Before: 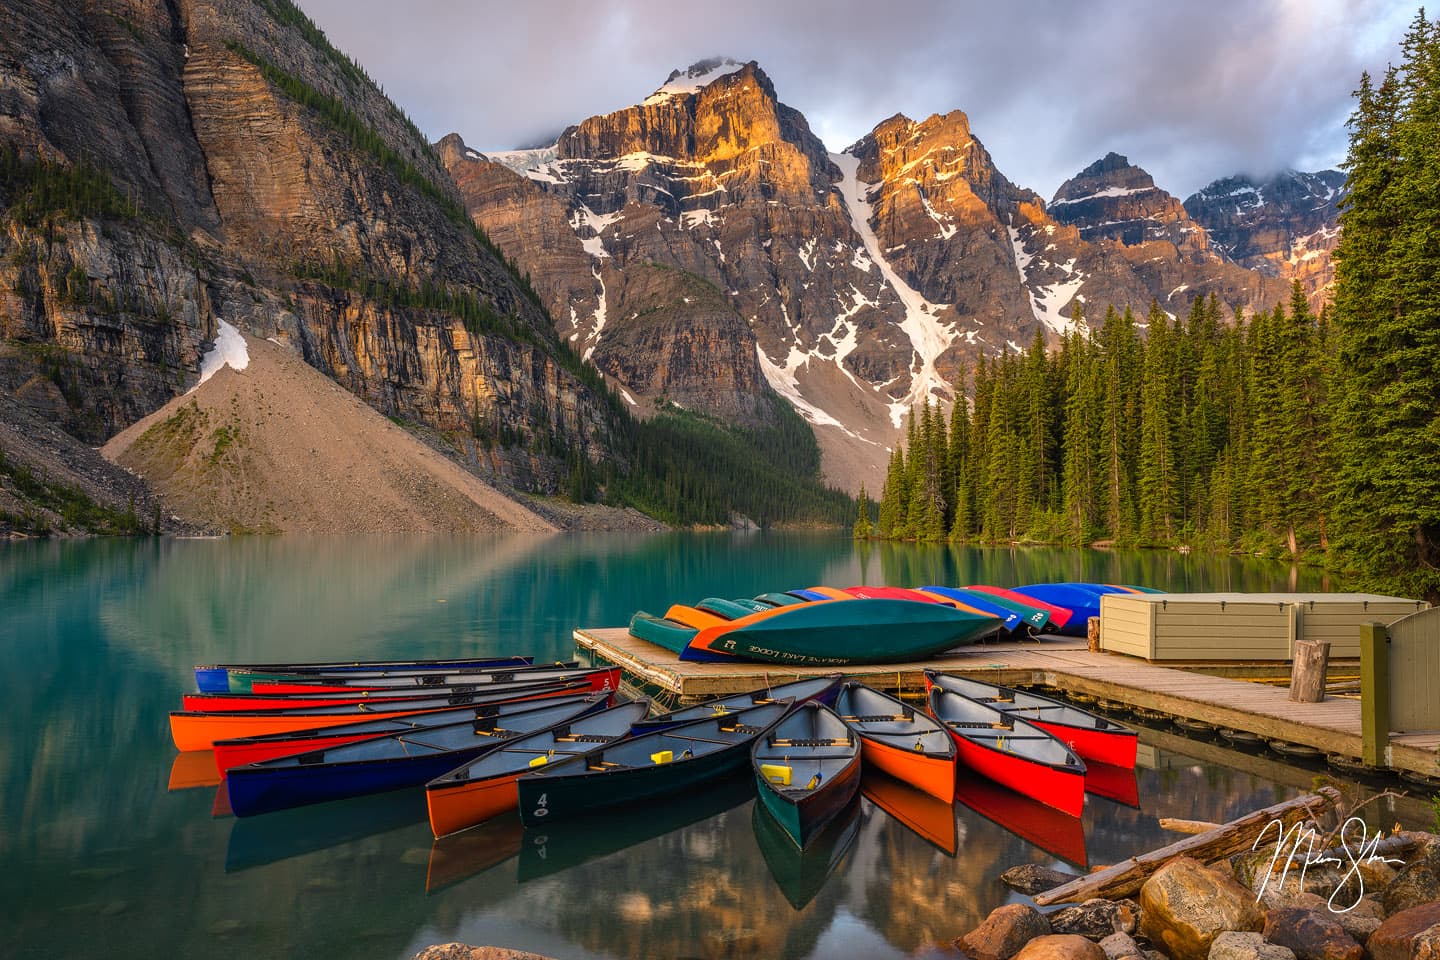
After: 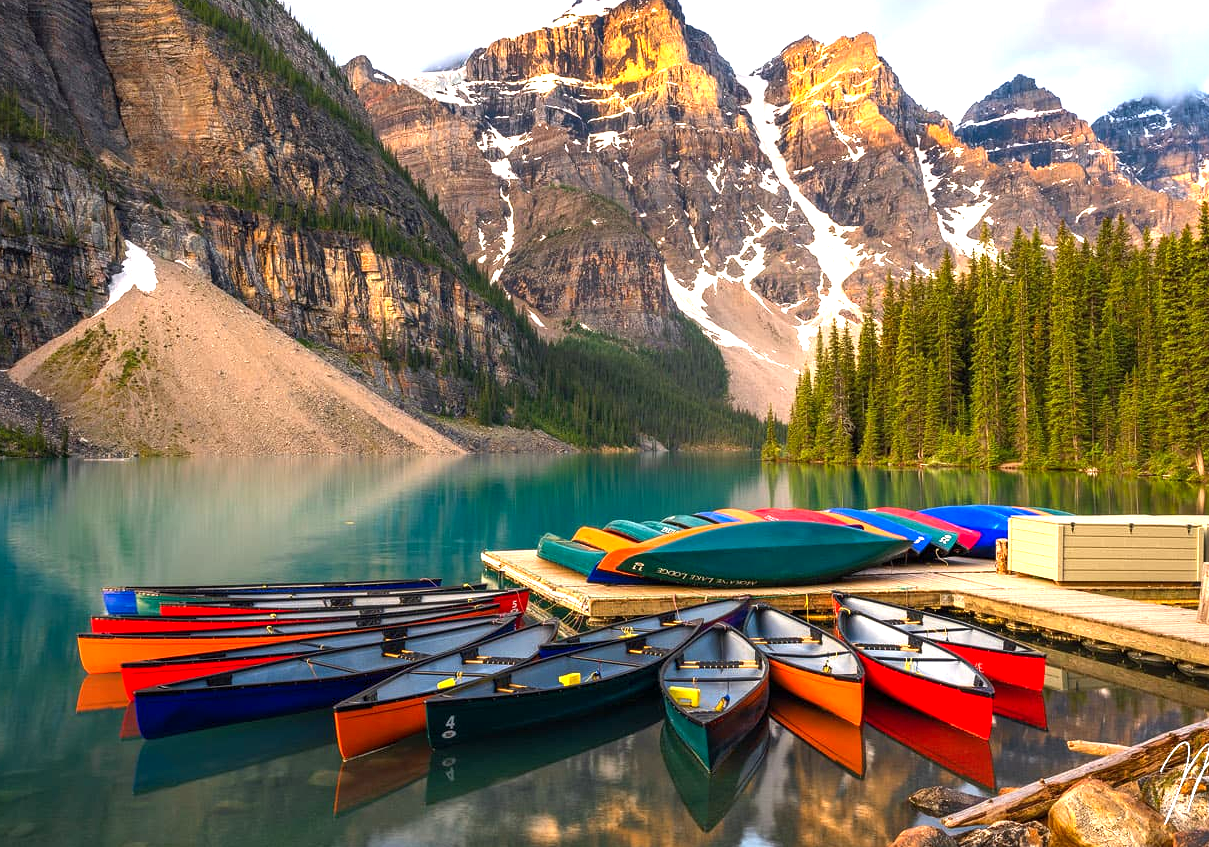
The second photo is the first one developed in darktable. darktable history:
exposure: black level correction 0.001, exposure 0.5 EV, compensate exposure bias true, compensate highlight preservation false
levels: levels [0, 0.43, 0.859]
crop: left 6.446%, top 8.188%, right 9.538%, bottom 3.548%
tone equalizer: -8 EV -0.001 EV, -7 EV 0.001 EV, -6 EV -0.002 EV, -5 EV -0.003 EV, -4 EV -0.062 EV, -3 EV -0.222 EV, -2 EV -0.267 EV, -1 EV 0.105 EV, +0 EV 0.303 EV
